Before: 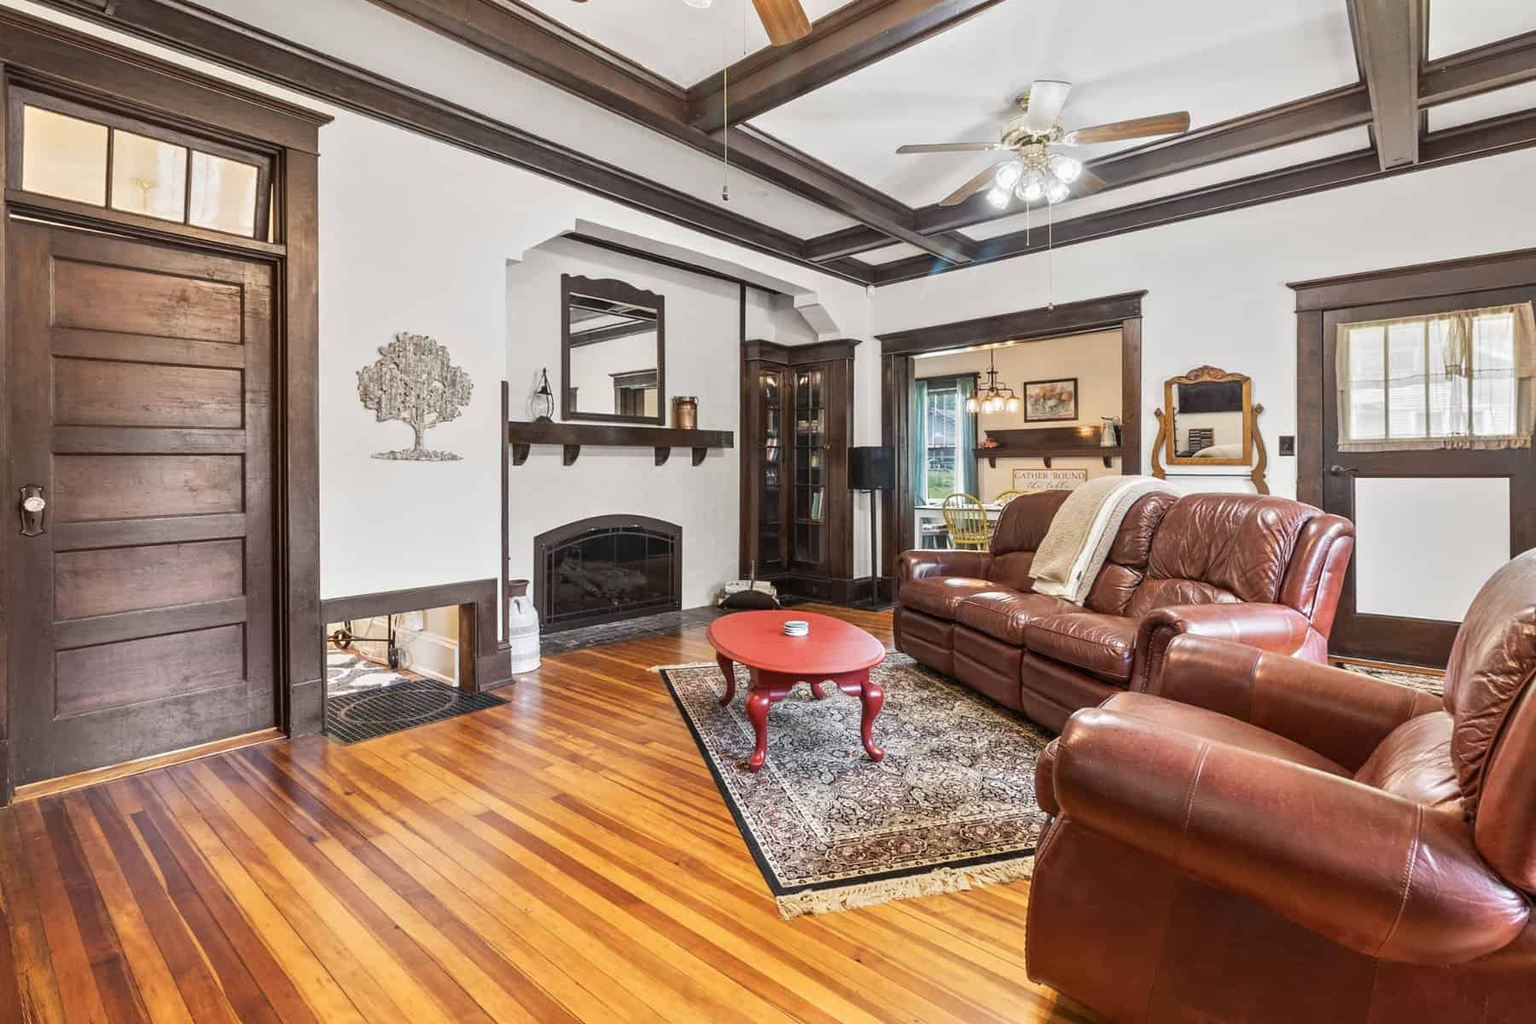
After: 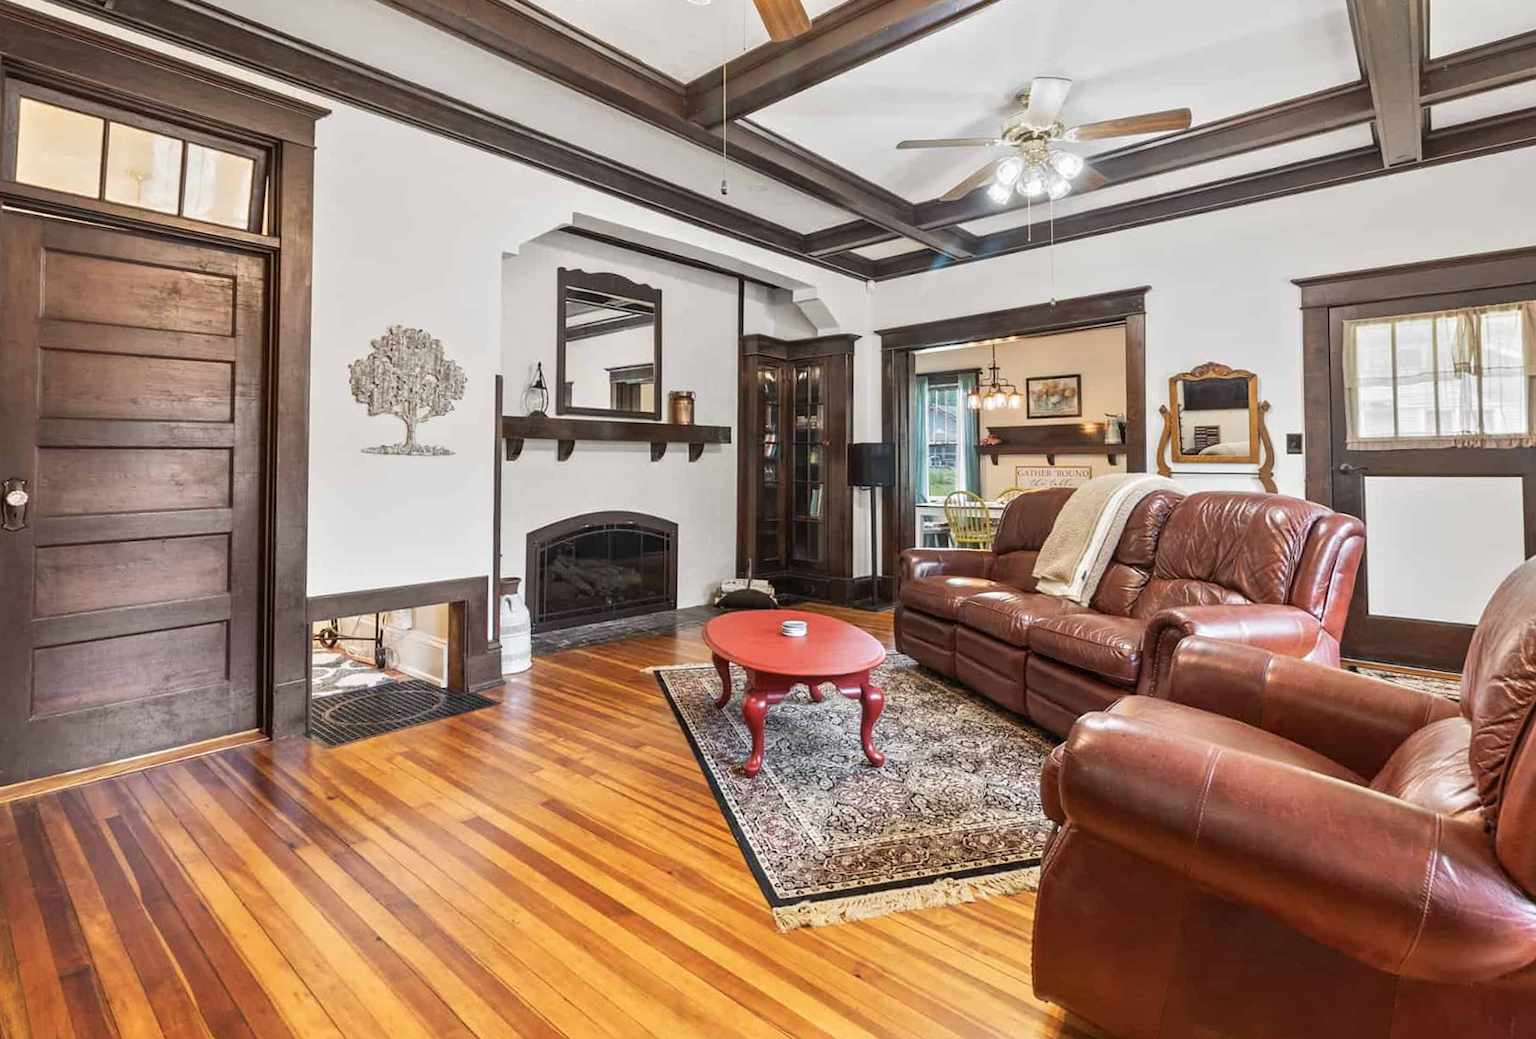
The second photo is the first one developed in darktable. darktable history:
rotate and perspective: rotation 0.226°, lens shift (vertical) -0.042, crop left 0.023, crop right 0.982, crop top 0.006, crop bottom 0.994
